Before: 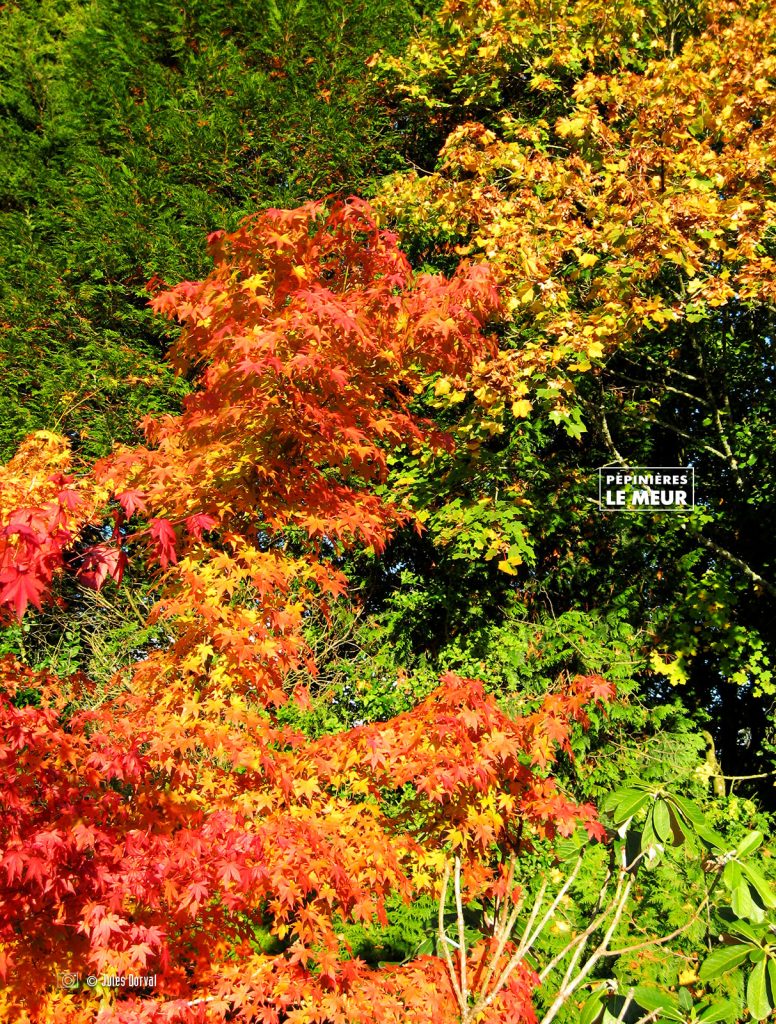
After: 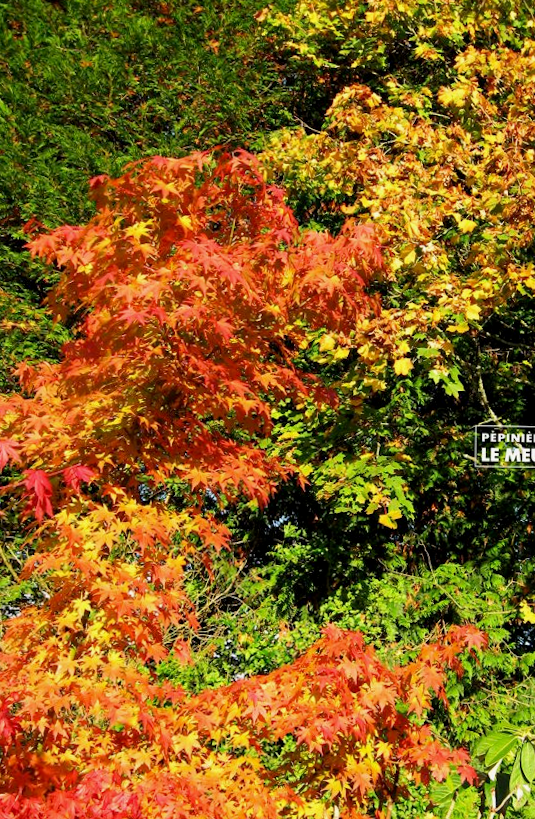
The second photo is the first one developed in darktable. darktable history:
rotate and perspective: rotation 0.679°, lens shift (horizontal) 0.136, crop left 0.009, crop right 0.991, crop top 0.078, crop bottom 0.95
crop: left 18.479%, right 12.2%, bottom 13.971%
exposure: black level correction 0.002, exposure -0.1 EV, compensate highlight preservation false
